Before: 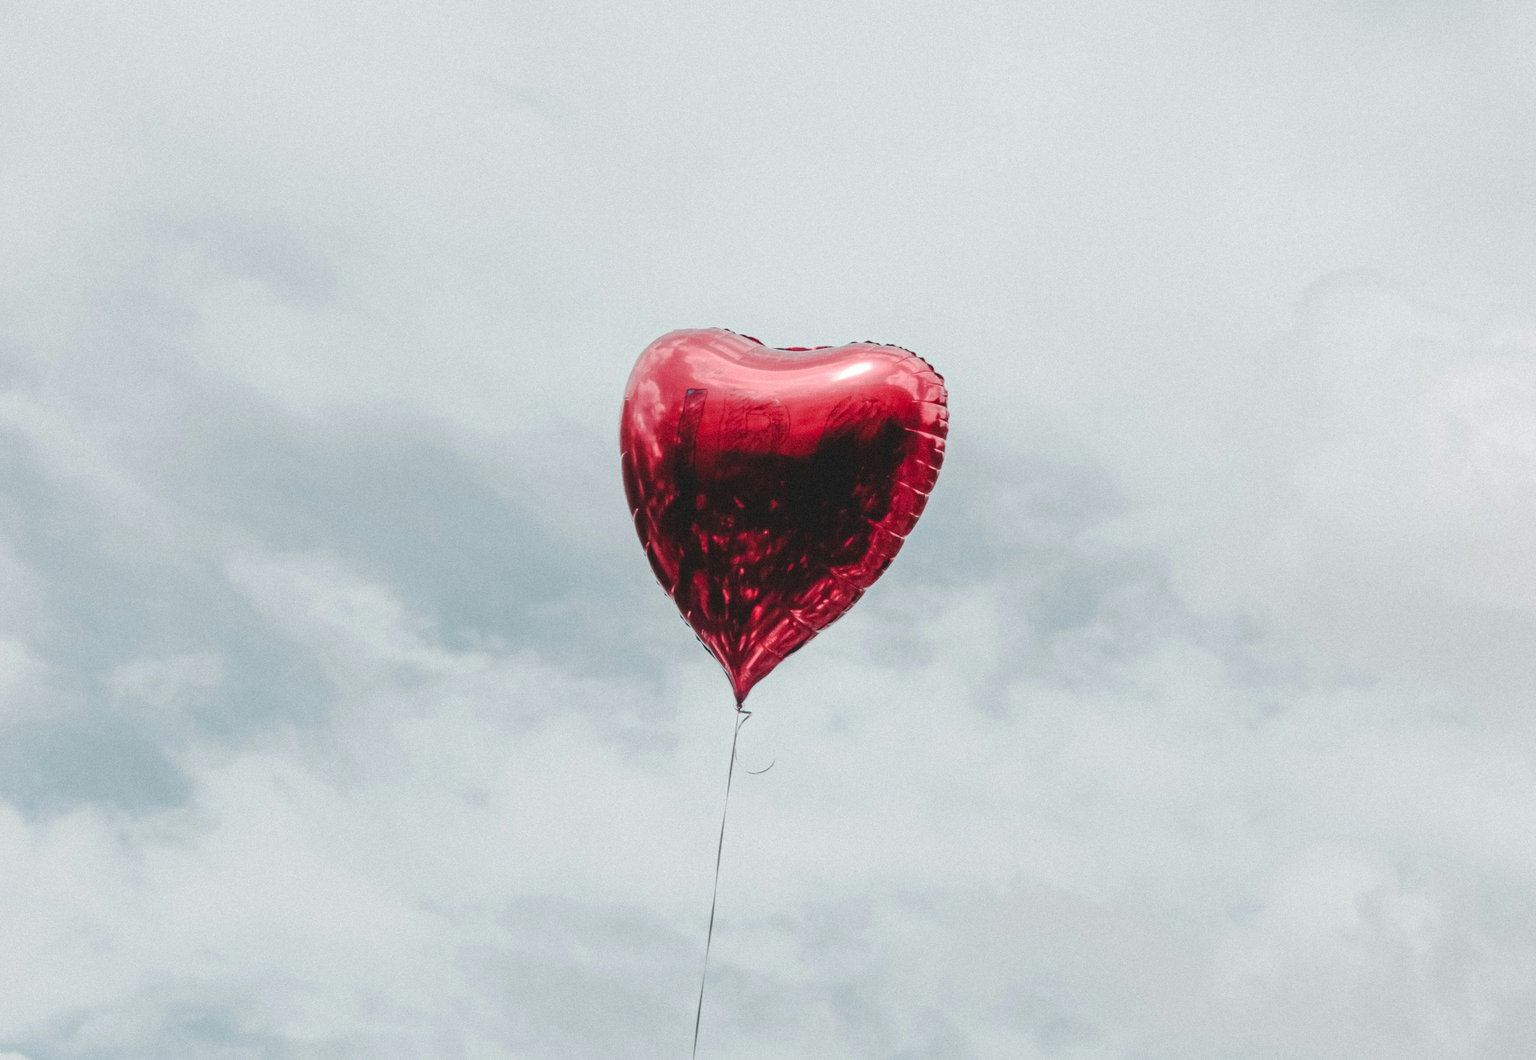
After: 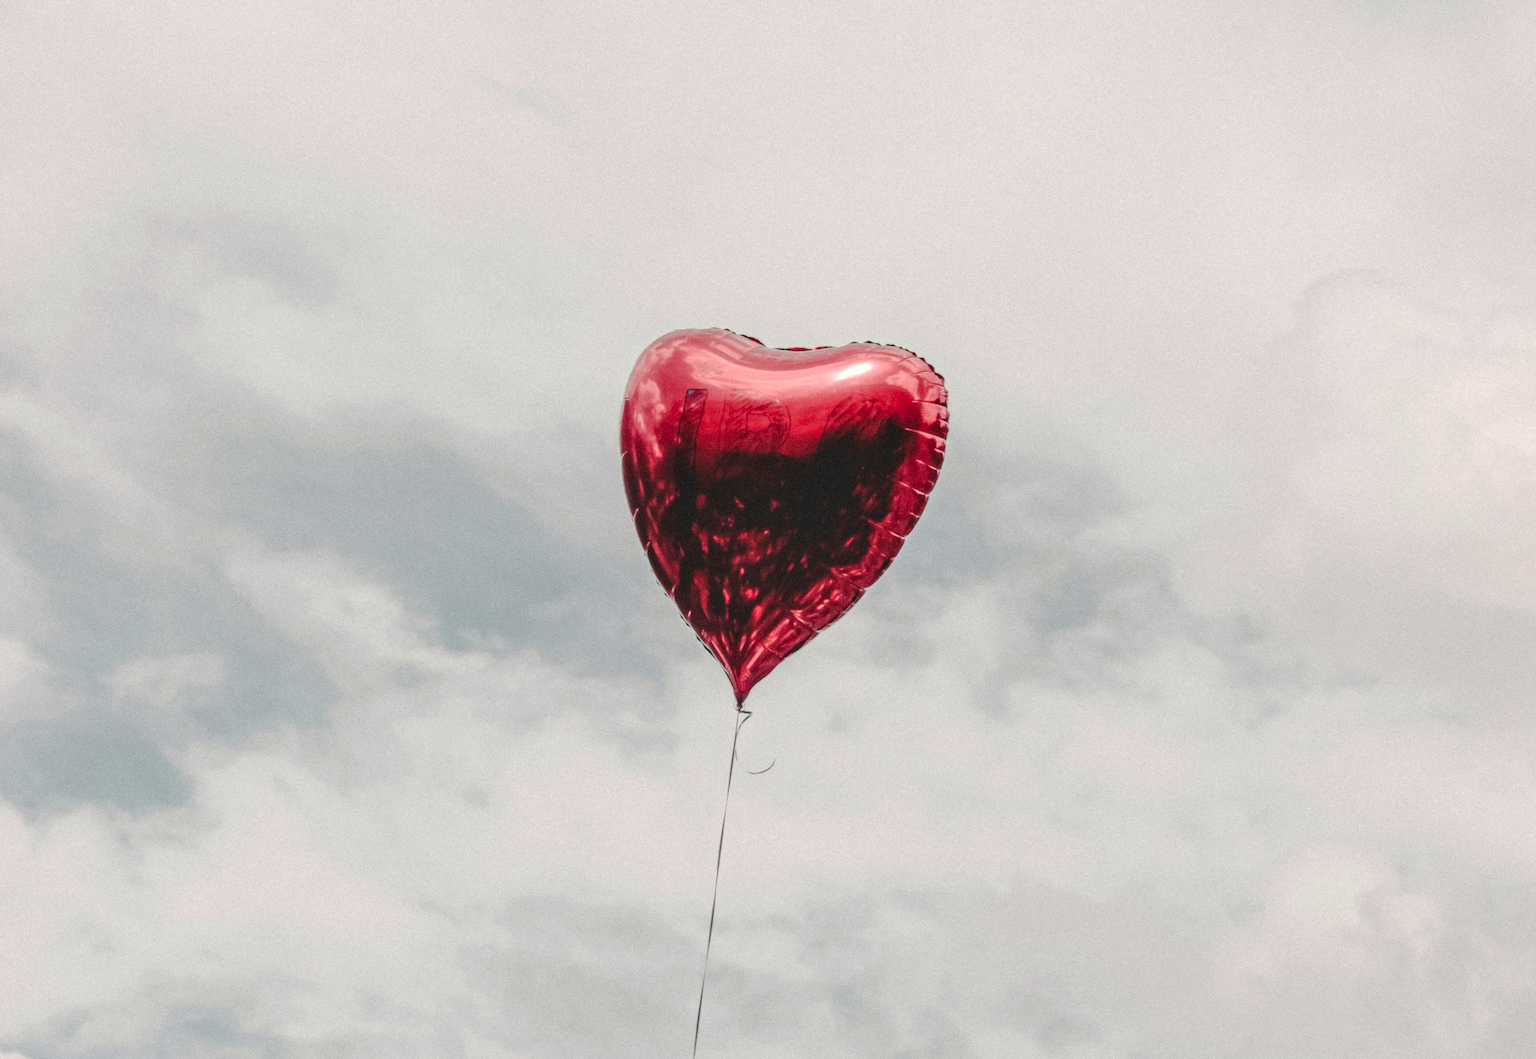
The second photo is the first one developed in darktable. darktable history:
local contrast: on, module defaults
color correction: highlights a* 3.84, highlights b* 5.07
